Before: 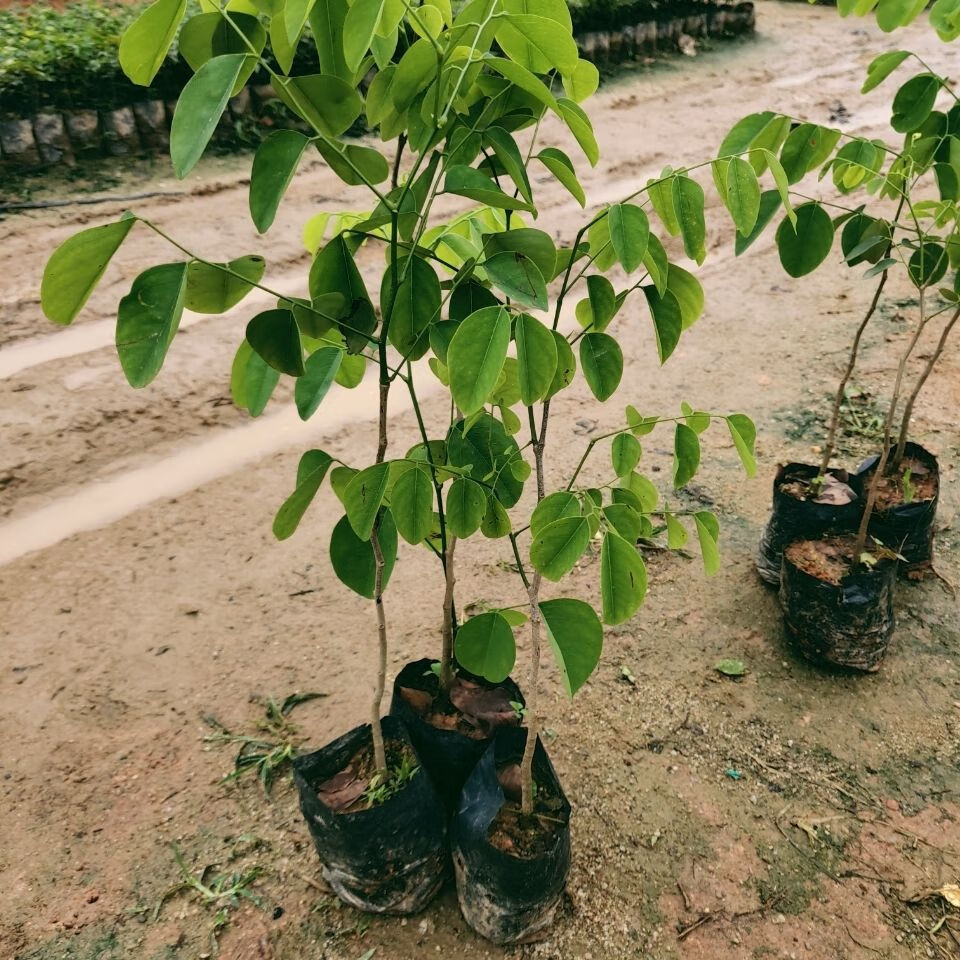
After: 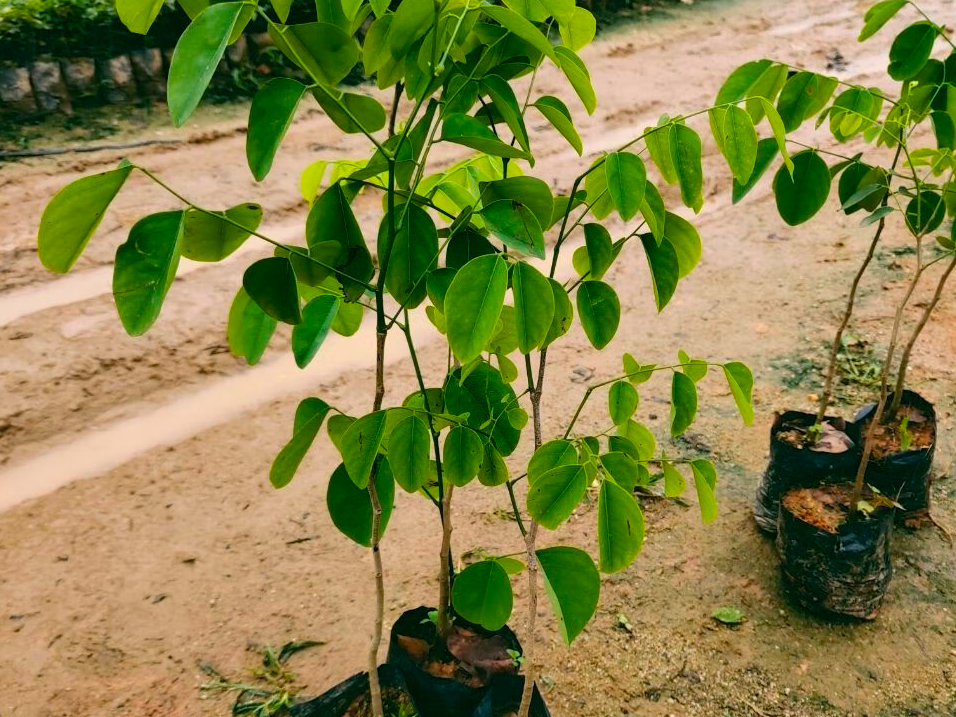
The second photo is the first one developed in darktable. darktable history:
color balance rgb: linear chroma grading › global chroma 8.33%, perceptual saturation grading › global saturation 18.52%, global vibrance 7.87%
crop: left 0.387%, top 5.469%, bottom 19.809%
